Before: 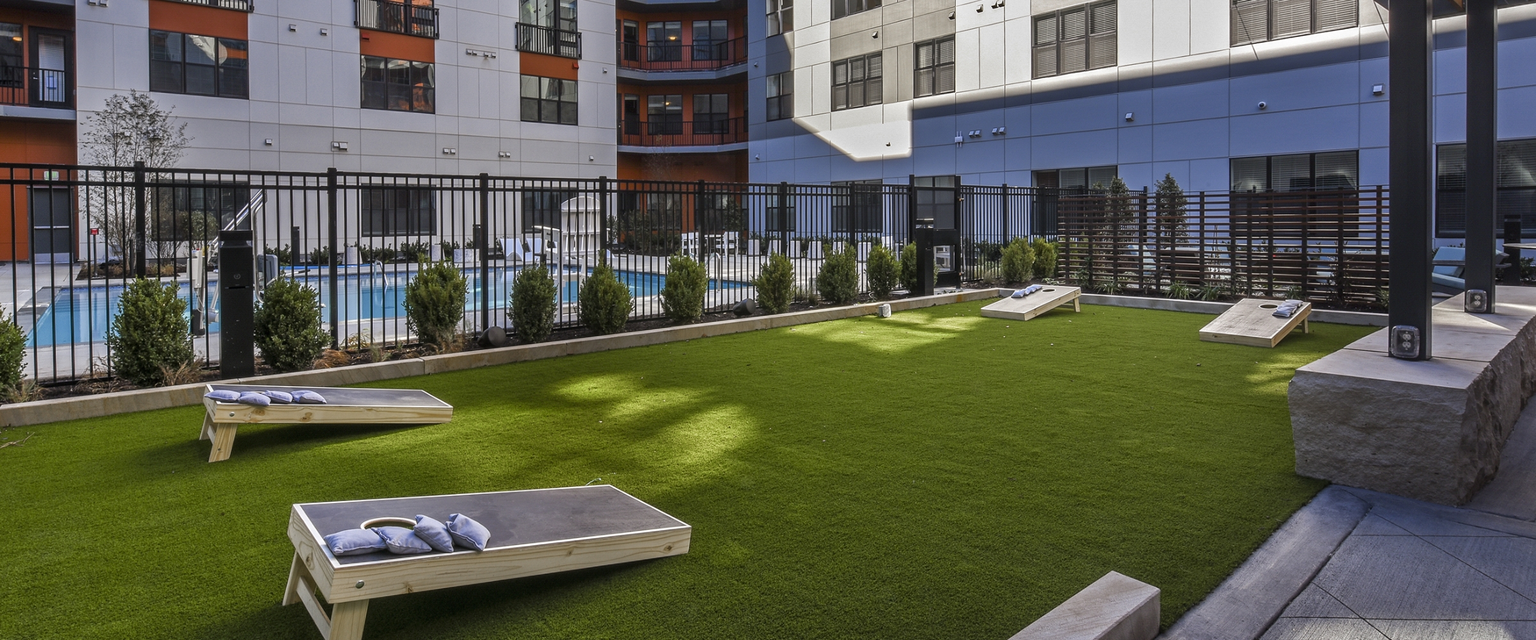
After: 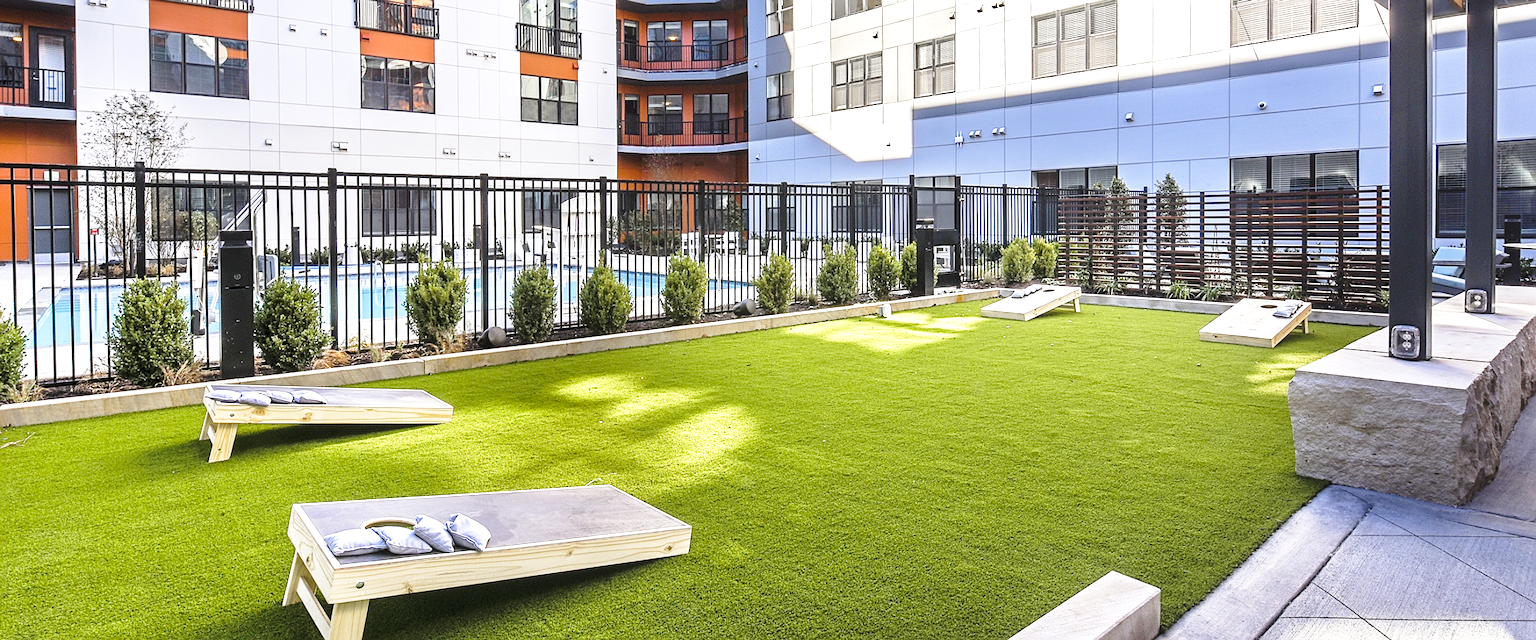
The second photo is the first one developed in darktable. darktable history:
shadows and highlights: radius 92.76, shadows -14.52, white point adjustment 0.235, highlights 32.46, compress 48.5%, soften with gaussian
exposure: black level correction 0, exposure 1.2 EV, compensate highlight preservation false
sharpen: amount 0.461
base curve: curves: ch0 [(0, 0) (0.028, 0.03) (0.121, 0.232) (0.46, 0.748) (0.859, 0.968) (1, 1)], preserve colors none
